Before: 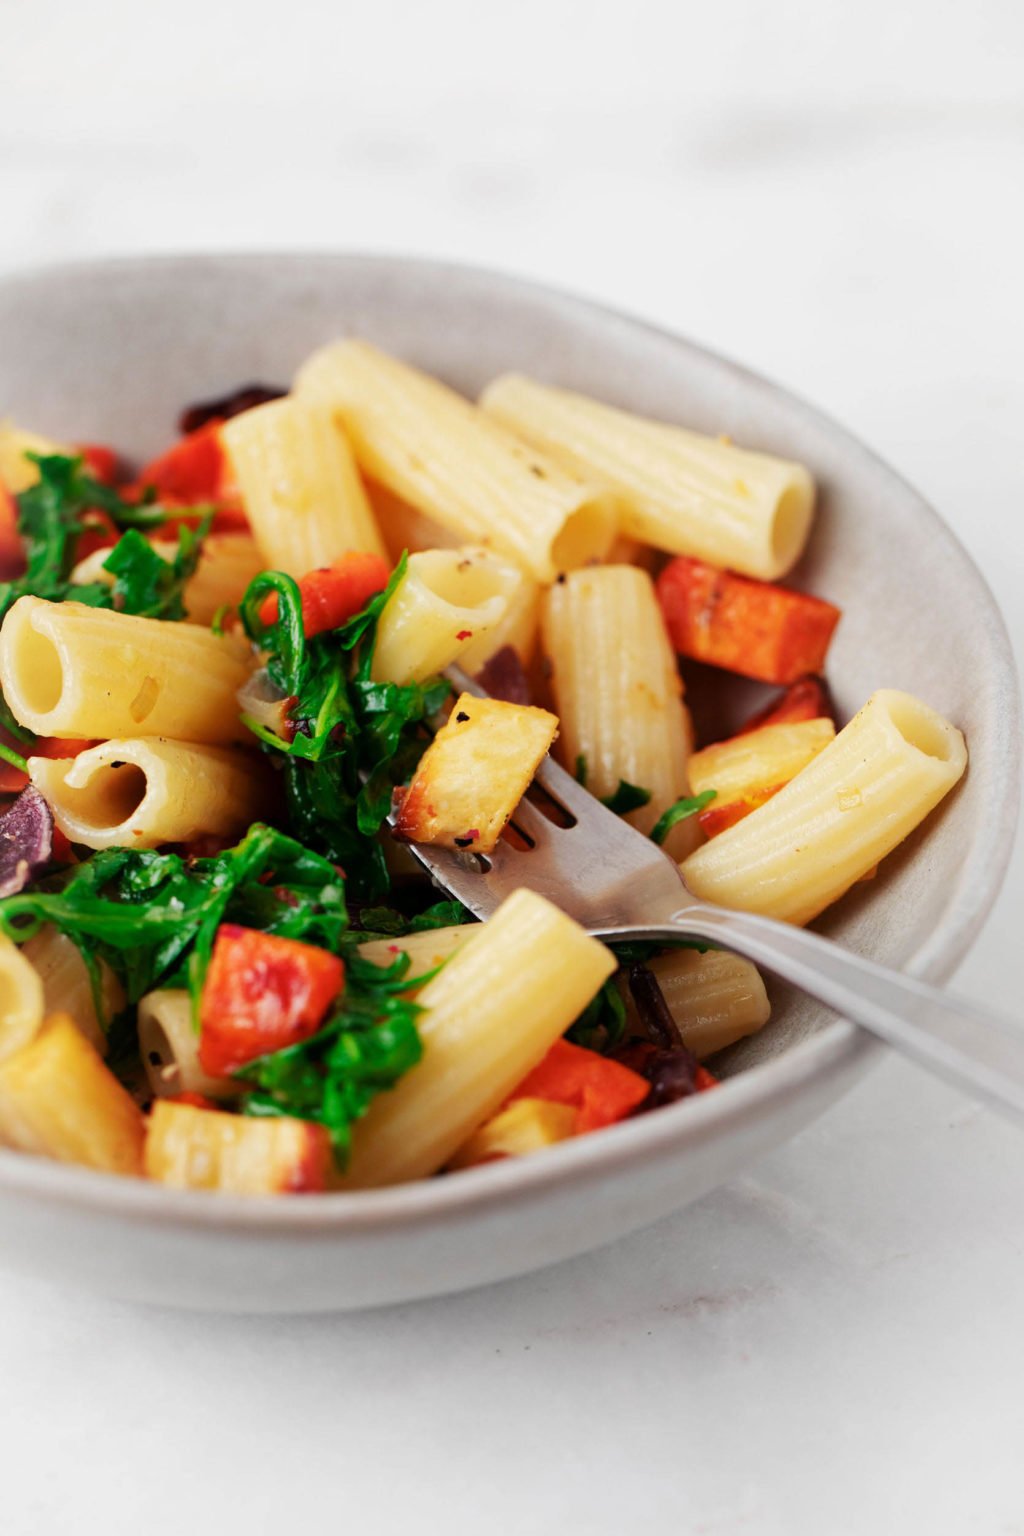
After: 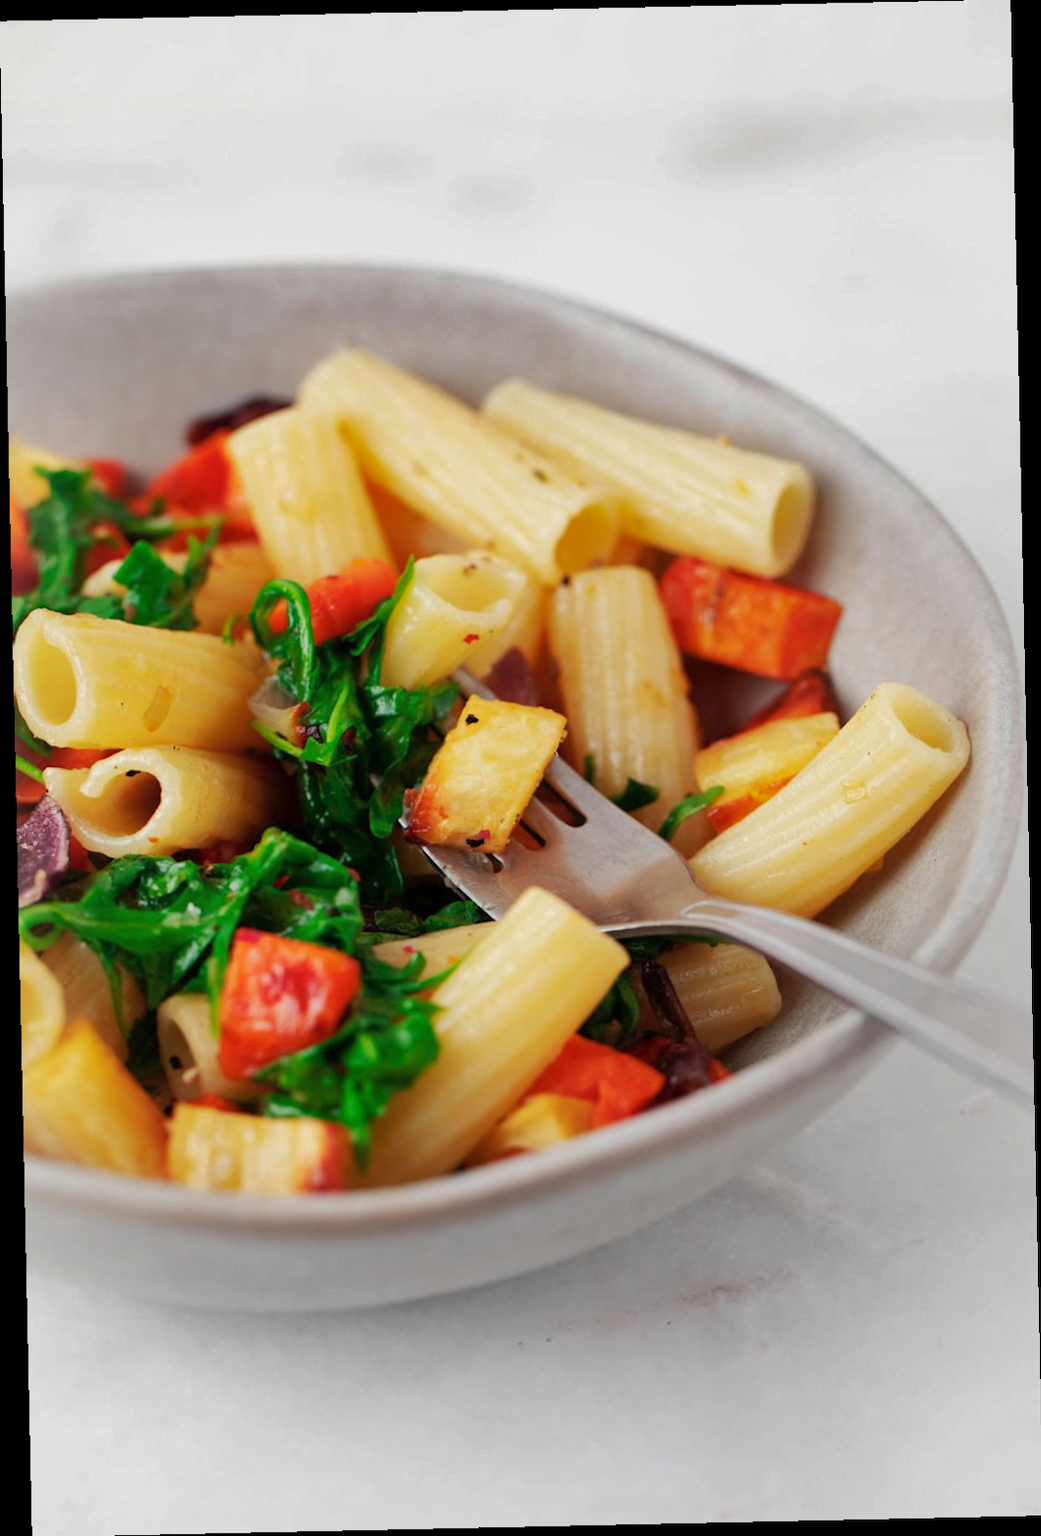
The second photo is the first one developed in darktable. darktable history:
rotate and perspective: rotation -1.24°, automatic cropping off
shadows and highlights: on, module defaults
exposure: compensate highlight preservation false
